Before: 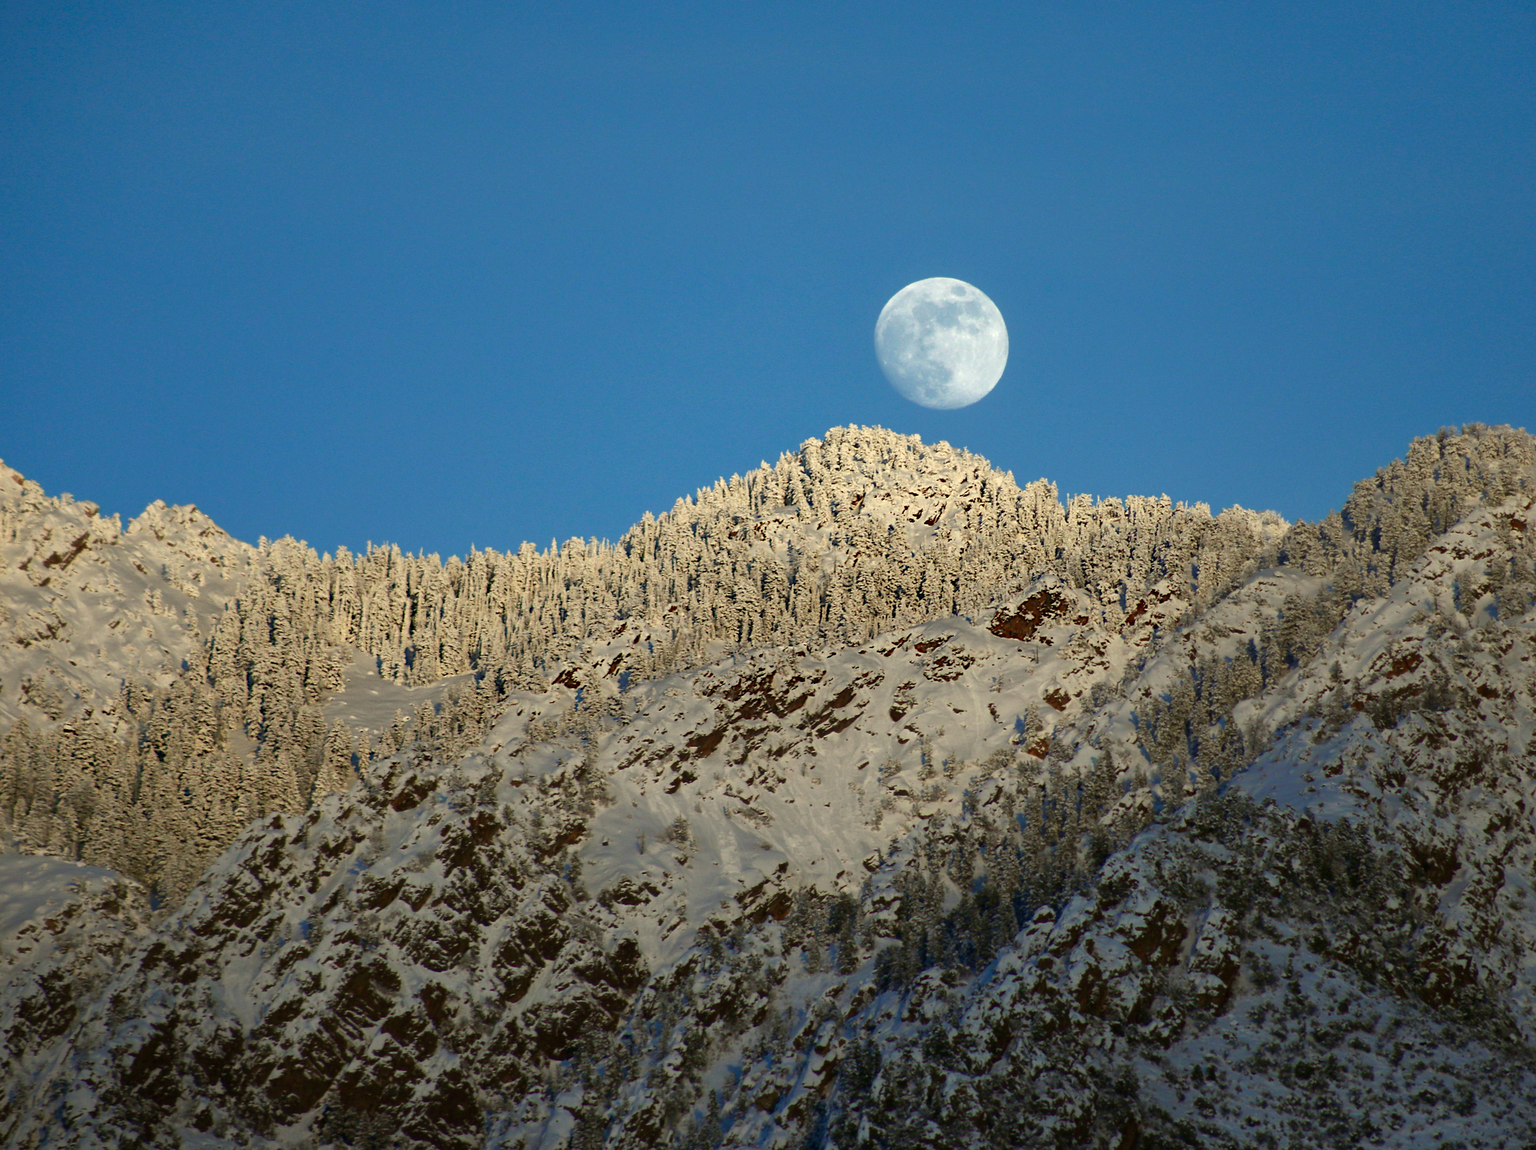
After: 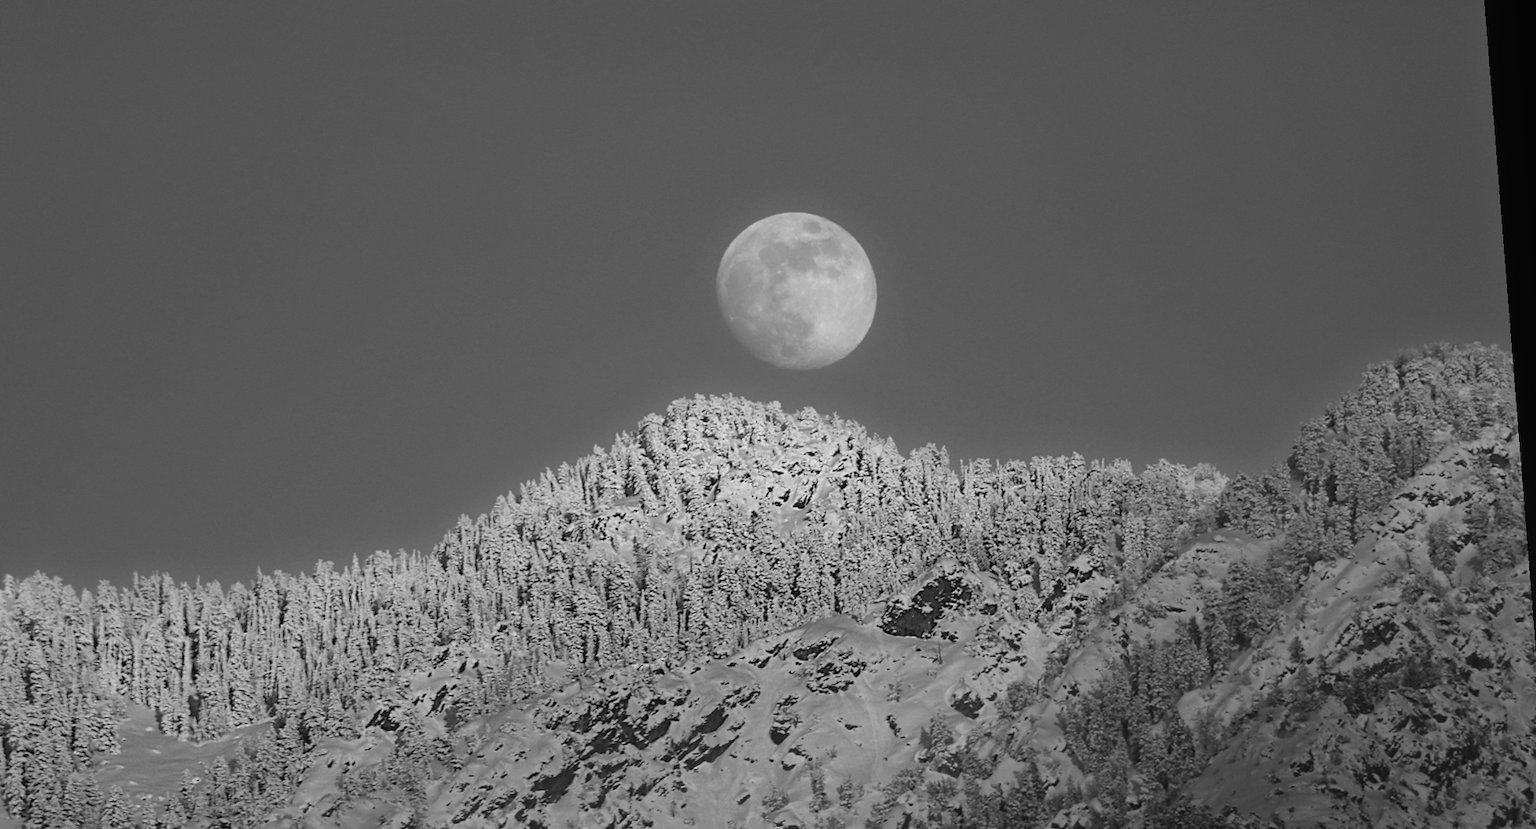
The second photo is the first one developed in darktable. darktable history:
levels: levels [0, 0.498, 0.996]
crop: left 18.38%, top 11.092%, right 2.134%, bottom 33.217%
contrast equalizer: y [[0.439, 0.44, 0.442, 0.457, 0.493, 0.498], [0.5 ×6], [0.5 ×6], [0 ×6], [0 ×6]], mix 0.76
monochrome: a 26.22, b 42.67, size 0.8
rotate and perspective: rotation -4.2°, shear 0.006, automatic cropping off
